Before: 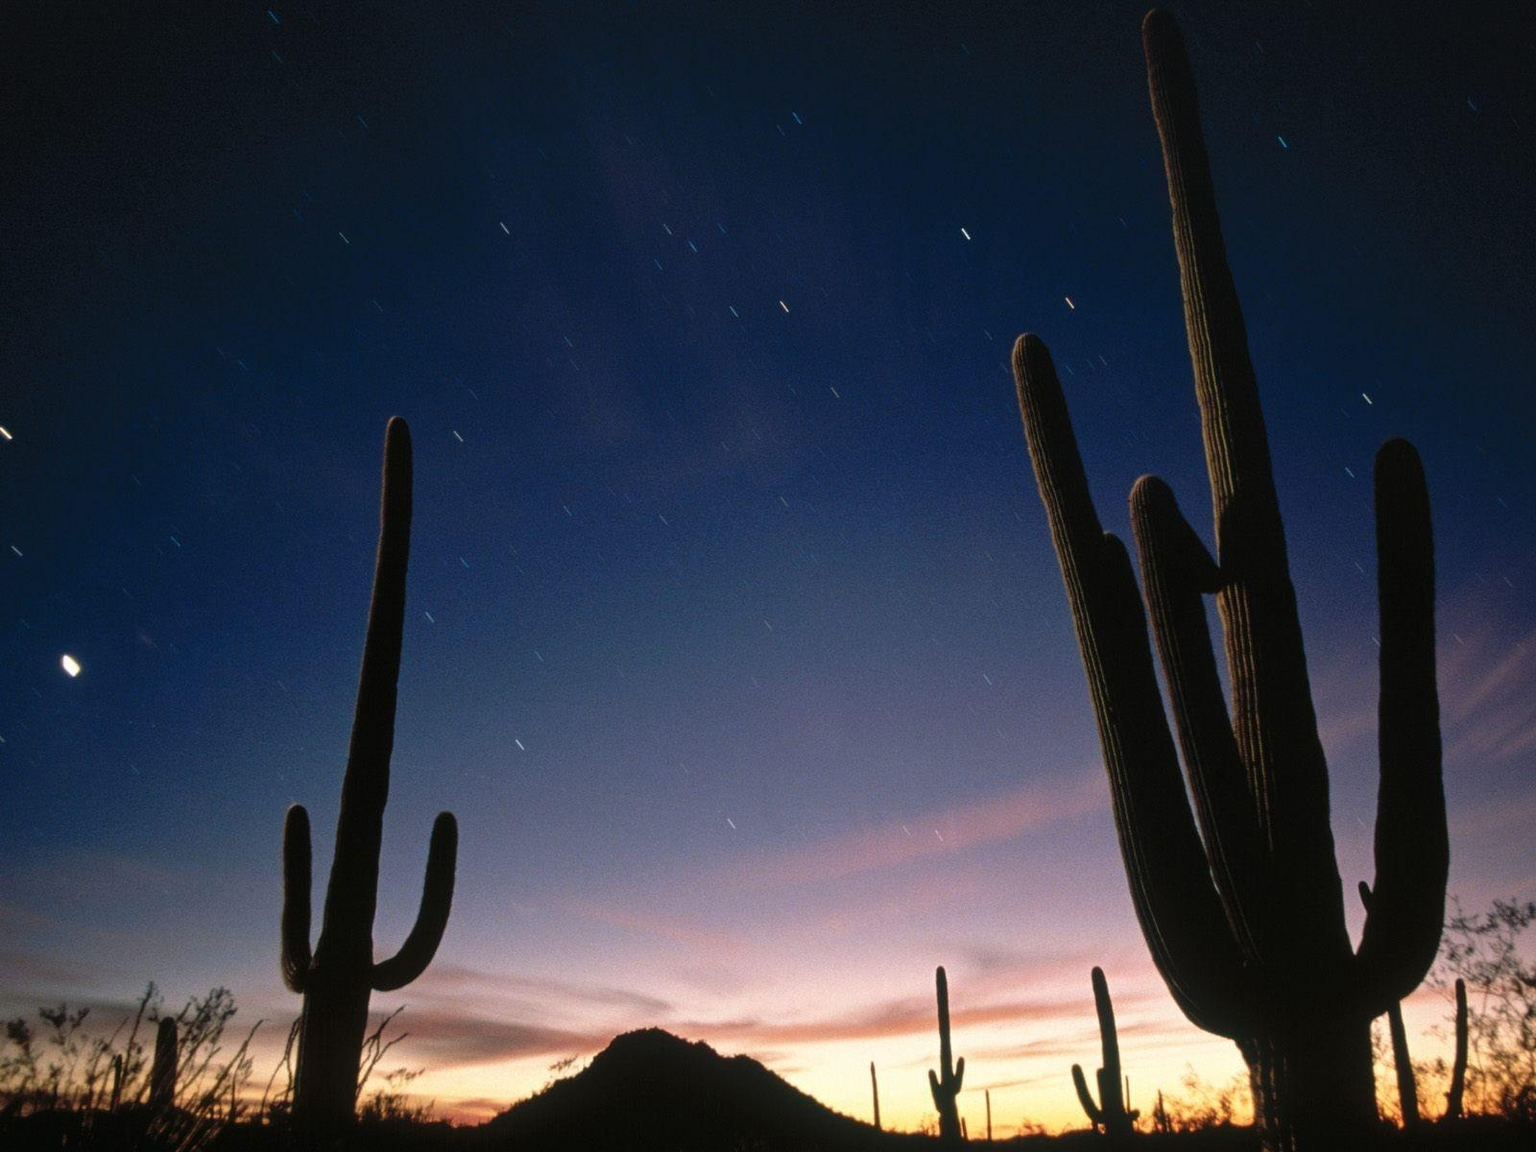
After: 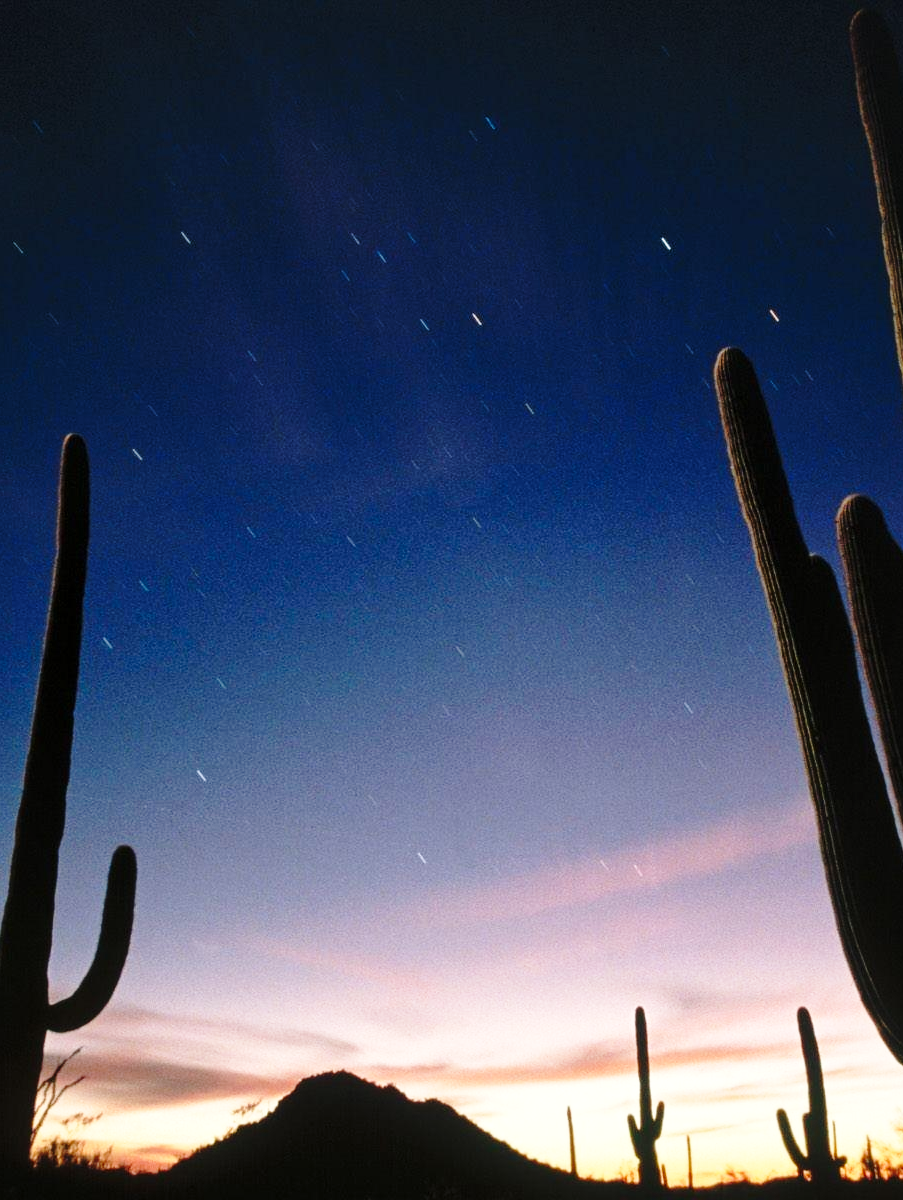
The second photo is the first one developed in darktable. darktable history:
crop: left 21.276%, right 22.271%
local contrast: mode bilateral grid, contrast 21, coarseness 51, detail 120%, midtone range 0.2
base curve: curves: ch0 [(0, 0) (0.028, 0.03) (0.121, 0.232) (0.46, 0.748) (0.859, 0.968) (1, 1)], preserve colors none
